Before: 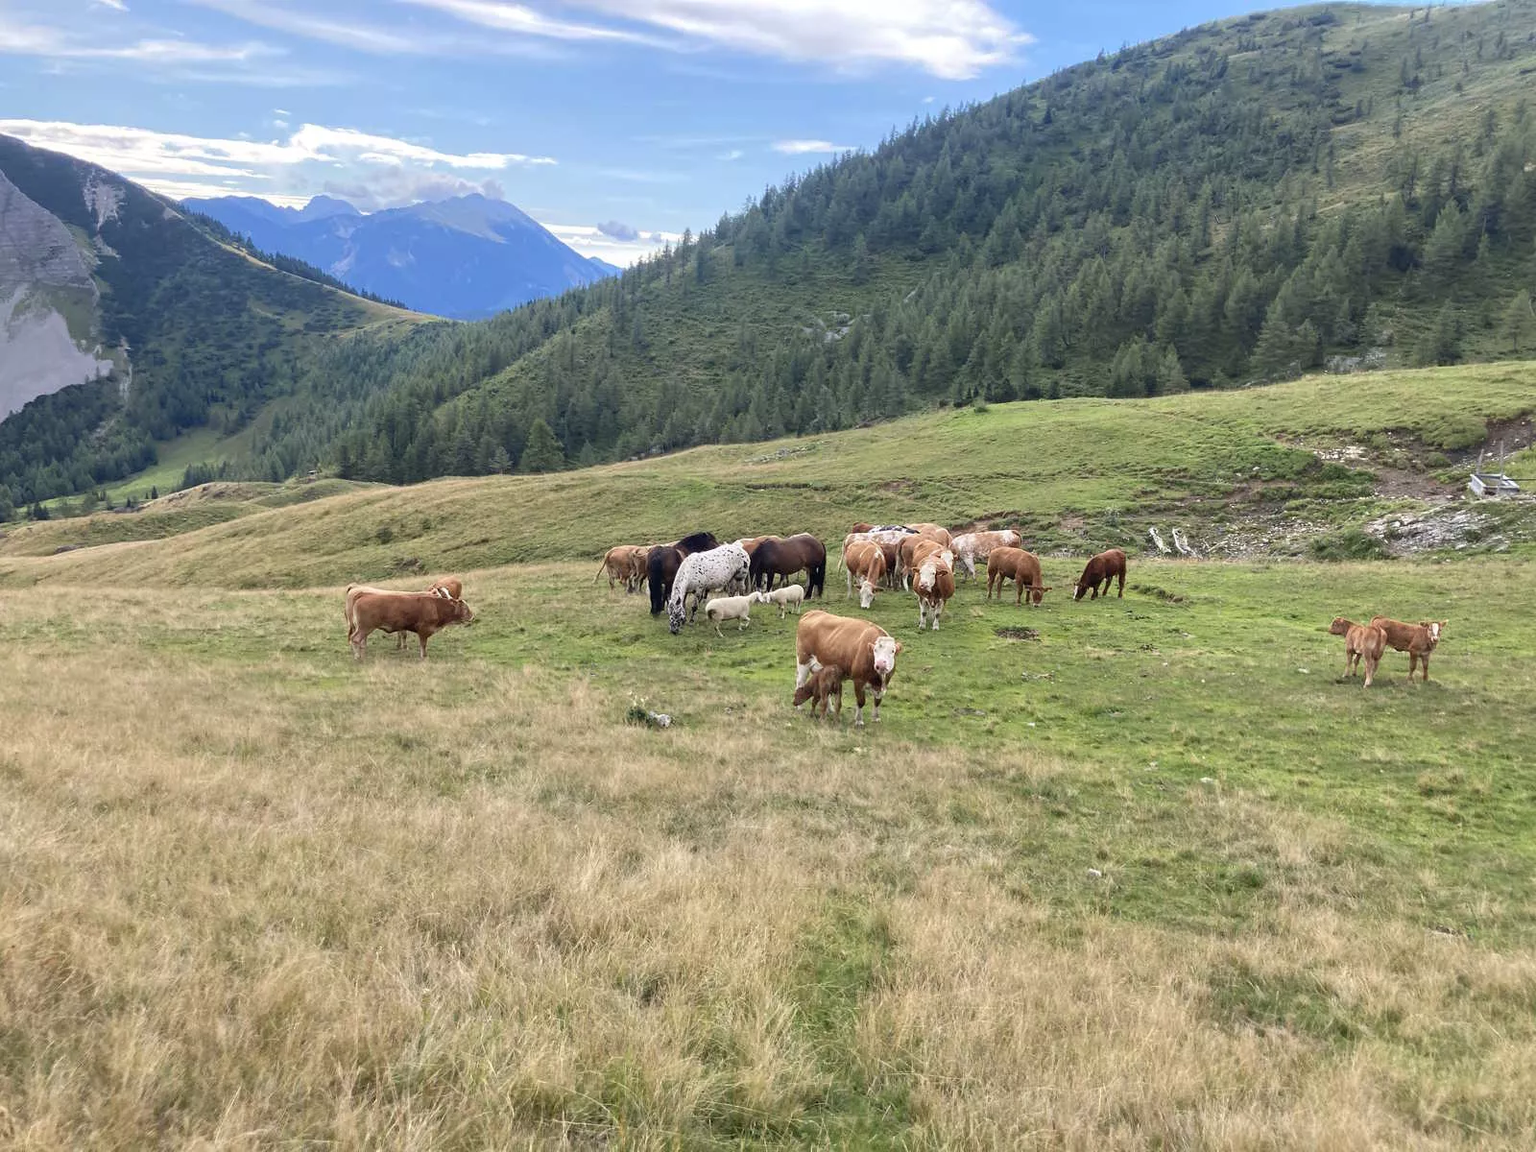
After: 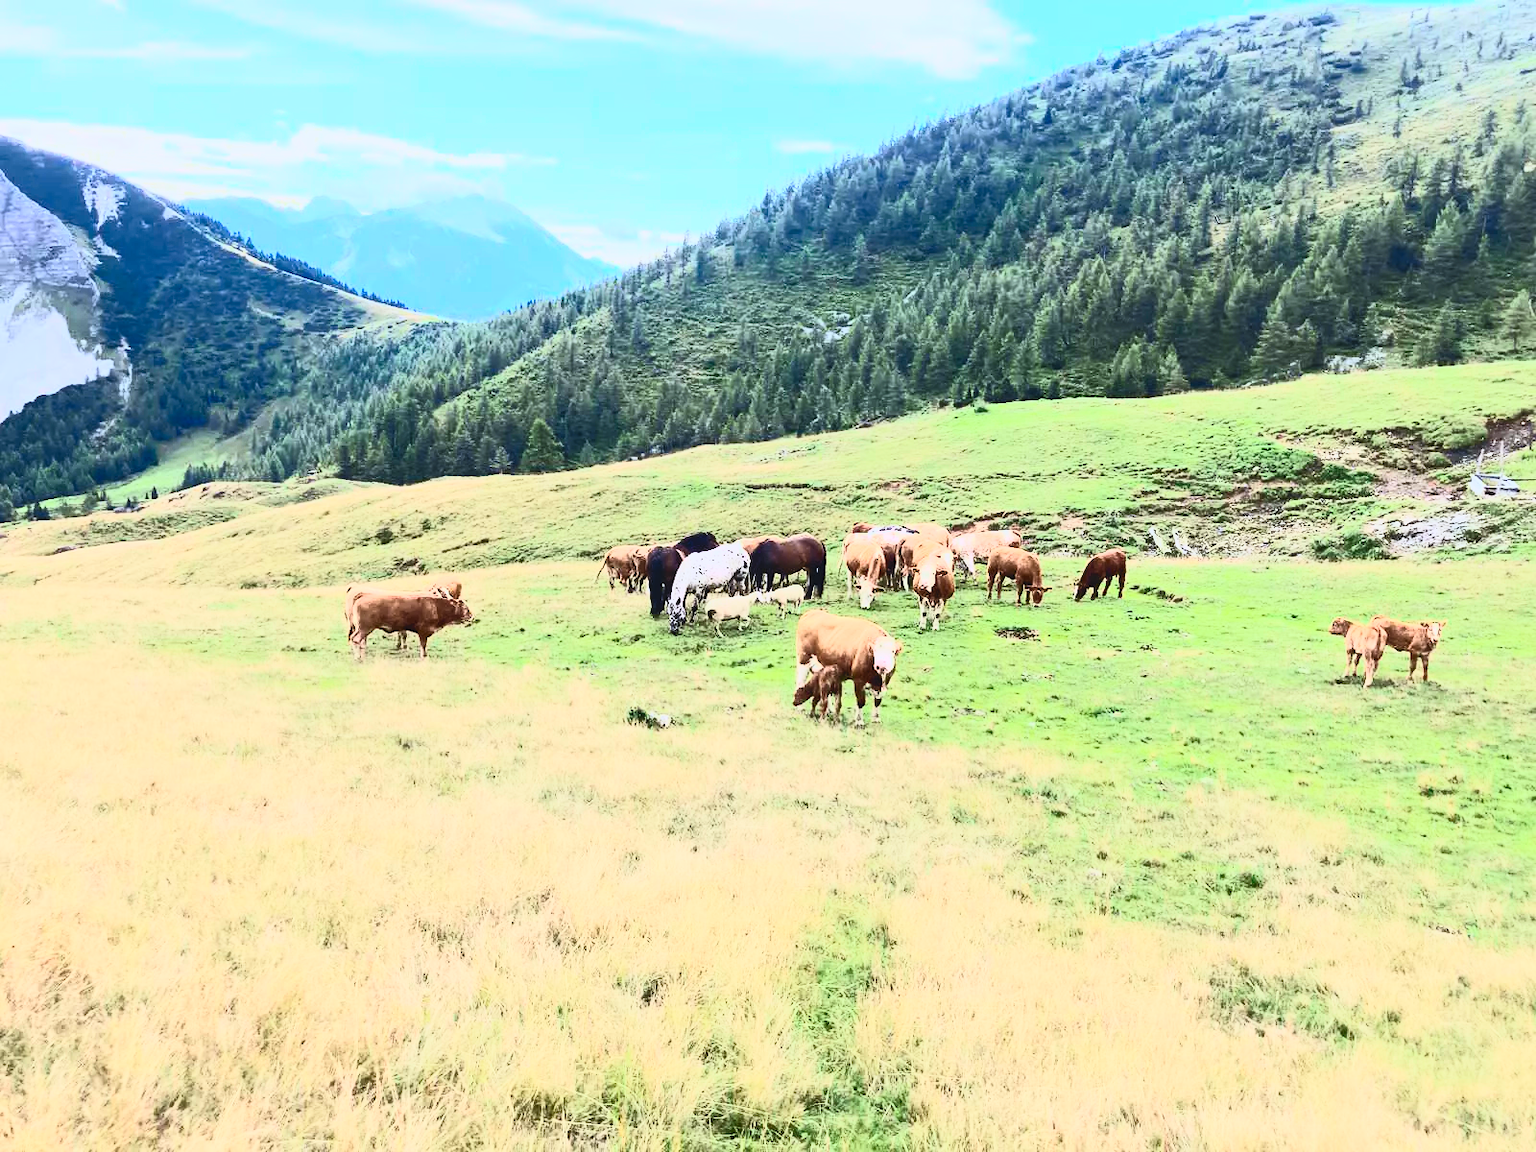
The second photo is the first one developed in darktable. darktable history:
rgb curve: curves: ch0 [(0, 0) (0.136, 0.078) (0.262, 0.245) (0.414, 0.42) (1, 1)], compensate middle gray true, preserve colors basic power
white balance: red 0.982, blue 1.018
tone curve: curves: ch0 [(0, 0.045) (0.155, 0.169) (0.46, 0.466) (0.751, 0.788) (1, 0.961)]; ch1 [(0, 0) (0.43, 0.408) (0.472, 0.469) (0.505, 0.503) (0.553, 0.563) (0.592, 0.581) (0.631, 0.625) (1, 1)]; ch2 [(0, 0) (0.505, 0.495) (0.55, 0.557) (0.583, 0.573) (1, 1)], color space Lab, independent channels, preserve colors none
contrast brightness saturation: contrast 0.83, brightness 0.59, saturation 0.59
